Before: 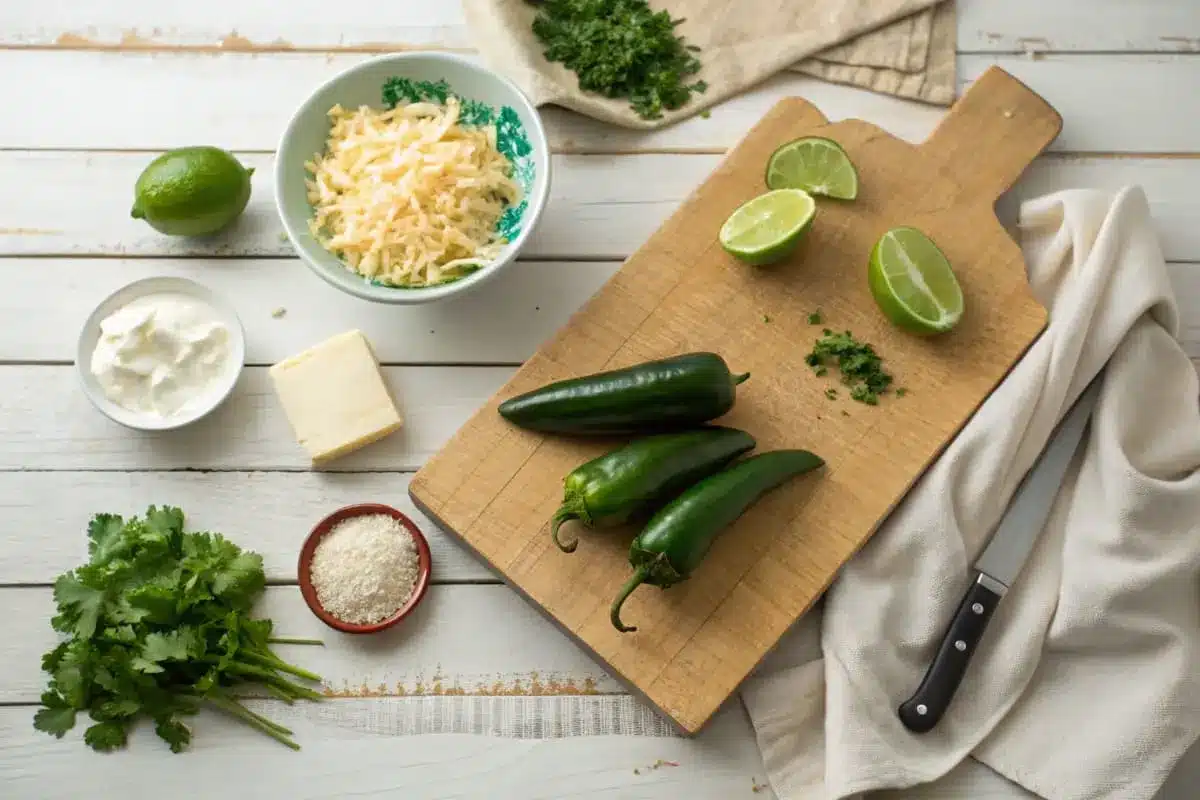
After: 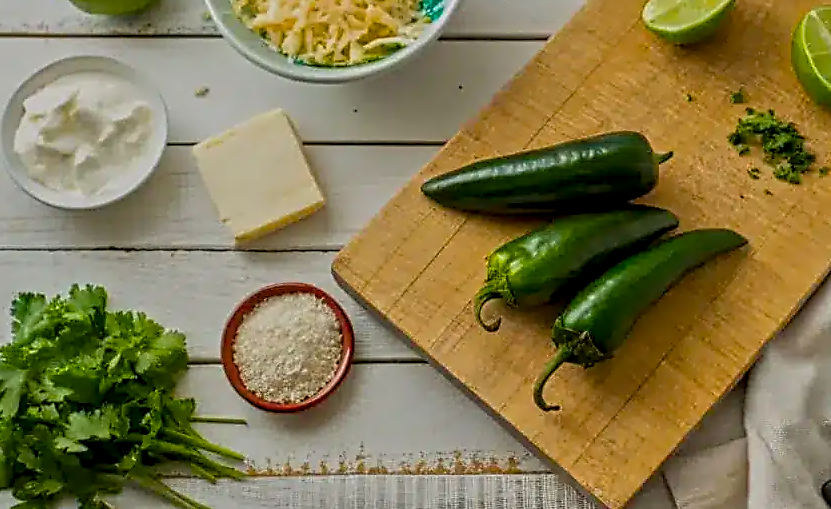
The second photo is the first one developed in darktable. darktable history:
crop: left 6.488%, top 27.668%, right 24.183%, bottom 8.656%
color balance rgb: perceptual saturation grading › global saturation 25%, global vibrance 20%
local contrast: detail 130%
tone equalizer: -8 EV -0.002 EV, -7 EV 0.005 EV, -6 EV -0.008 EV, -5 EV 0.007 EV, -4 EV -0.042 EV, -3 EV -0.233 EV, -2 EV -0.662 EV, -1 EV -0.983 EV, +0 EV -0.969 EV, smoothing diameter 2%, edges refinement/feathering 20, mask exposure compensation -1.57 EV, filter diffusion 5
contrast equalizer: y [[0.5, 0.5, 0.5, 0.515, 0.749, 0.84], [0.5 ×6], [0.5 ×6], [0, 0, 0, 0.001, 0.067, 0.262], [0 ×6]]
